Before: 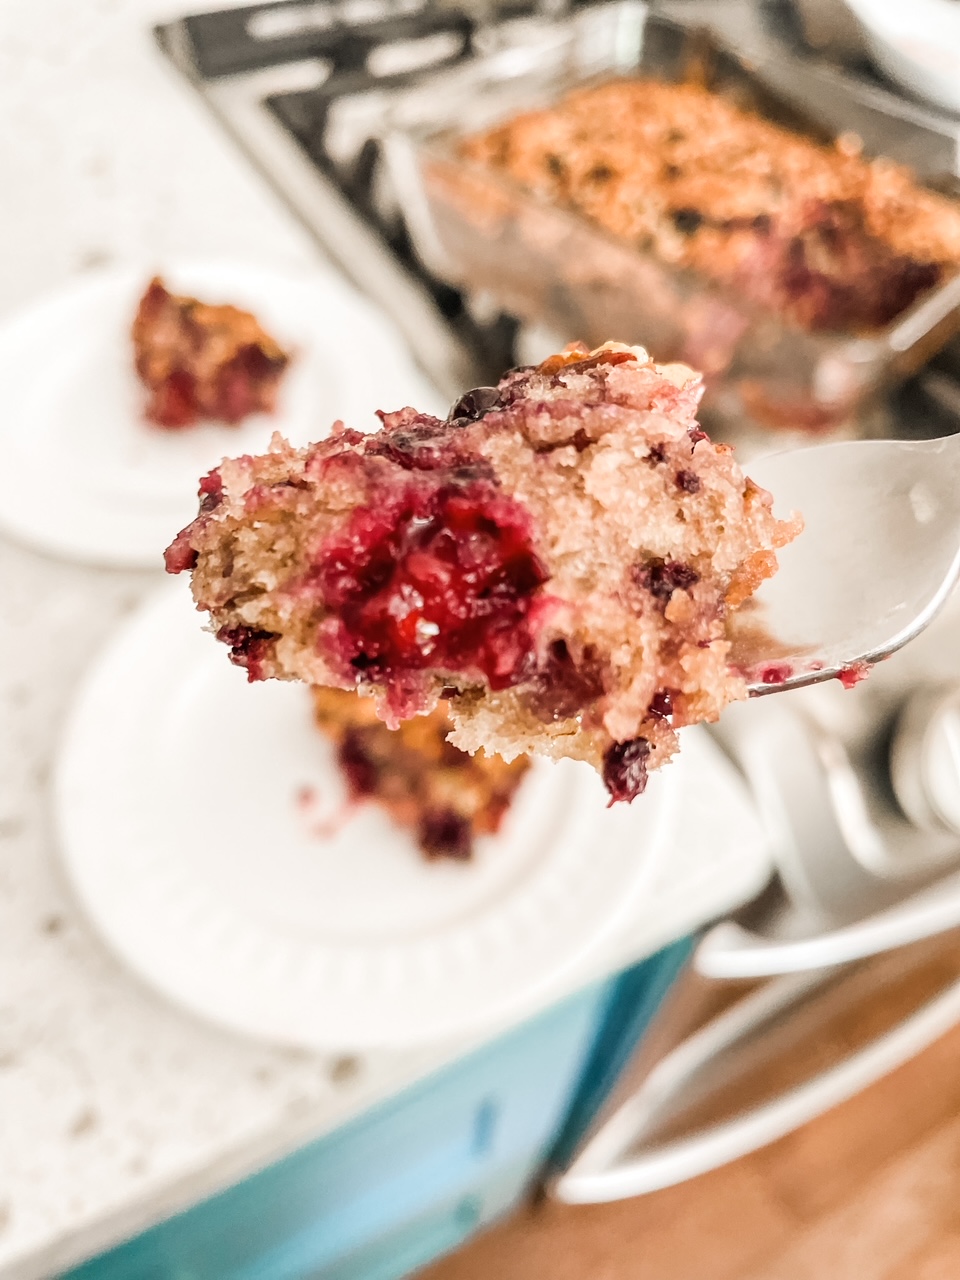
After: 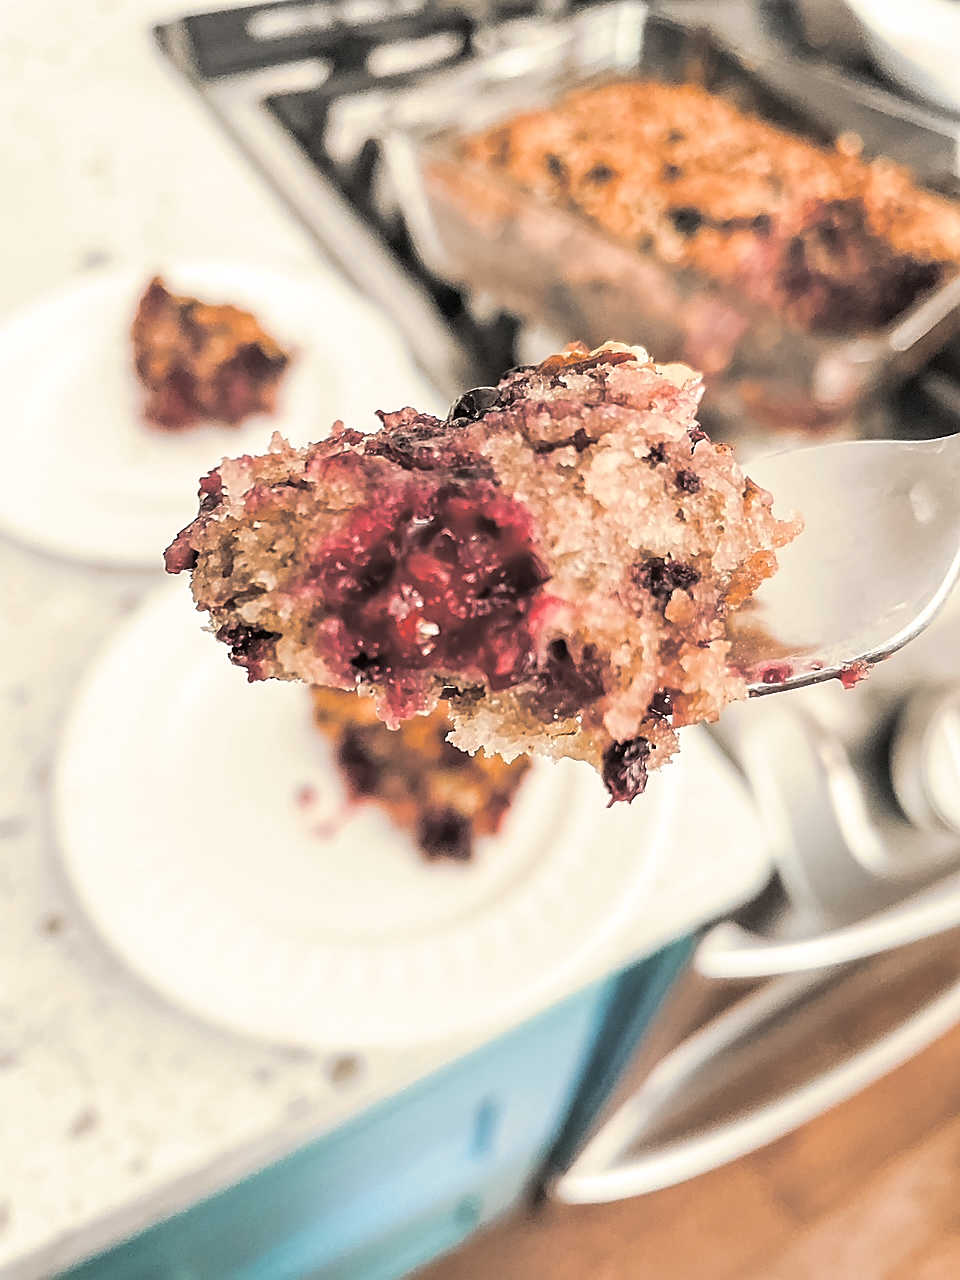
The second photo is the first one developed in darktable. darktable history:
base curve: curves: ch0 [(0, 0) (0.297, 0.298) (1, 1)], preserve colors none
split-toning: shadows › hue 43.2°, shadows › saturation 0, highlights › hue 50.4°, highlights › saturation 1
sharpen: radius 1.4, amount 1.25, threshold 0.7
